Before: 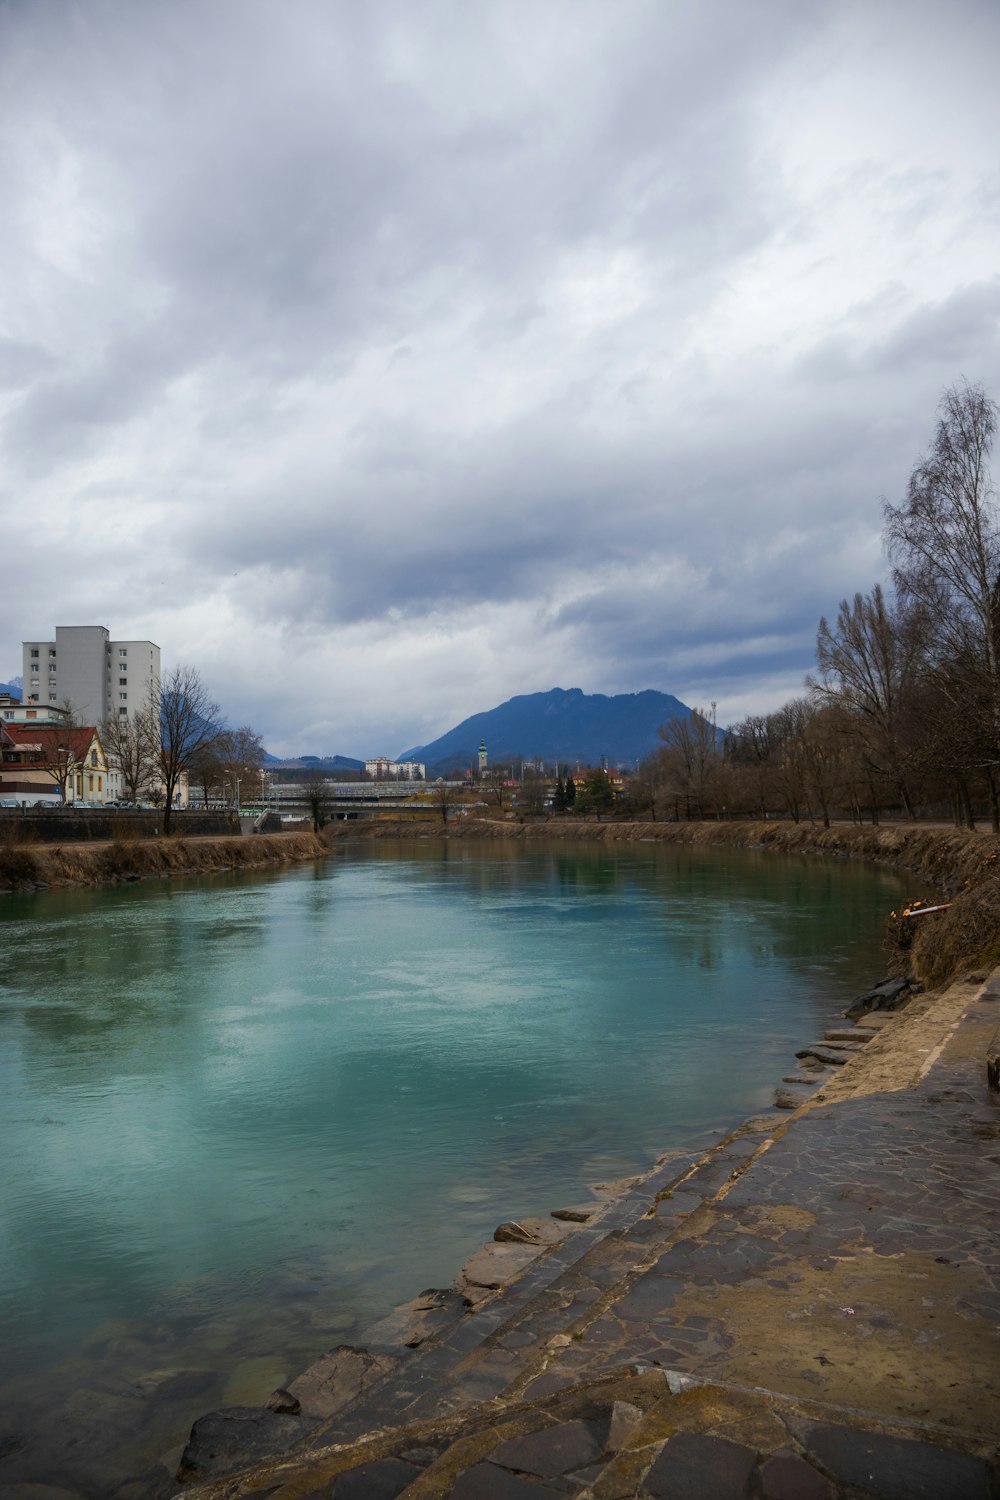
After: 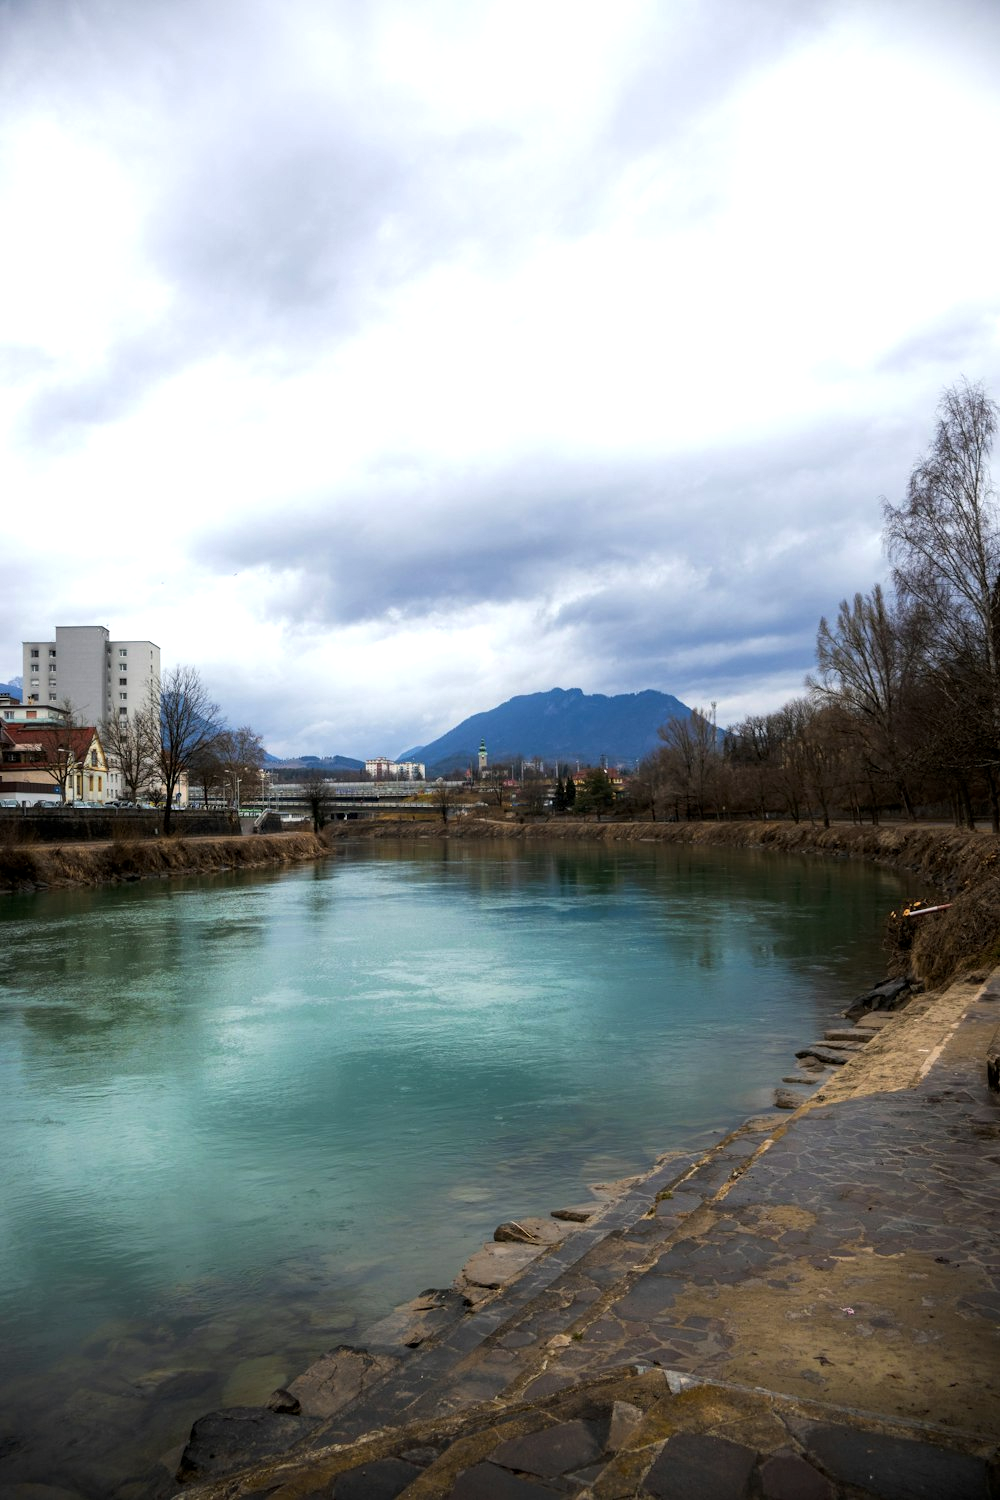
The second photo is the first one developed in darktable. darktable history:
tone equalizer: -8 EV -0.779 EV, -7 EV -0.719 EV, -6 EV -0.572 EV, -5 EV -0.404 EV, -3 EV 0.388 EV, -2 EV 0.6 EV, -1 EV 0.685 EV, +0 EV 0.738 EV, mask exposure compensation -0.506 EV
local contrast: highlights 103%, shadows 101%, detail 119%, midtone range 0.2
